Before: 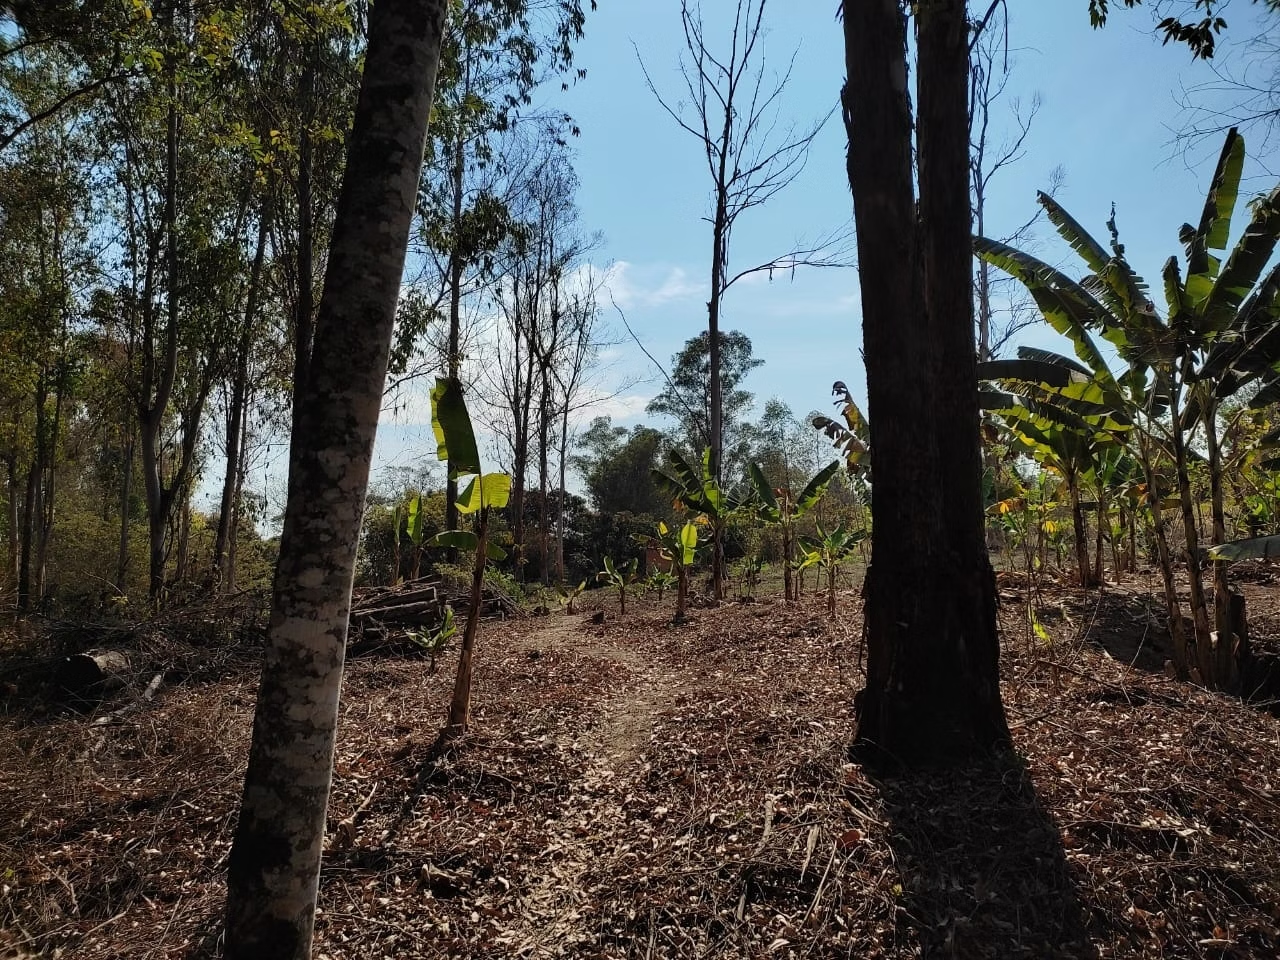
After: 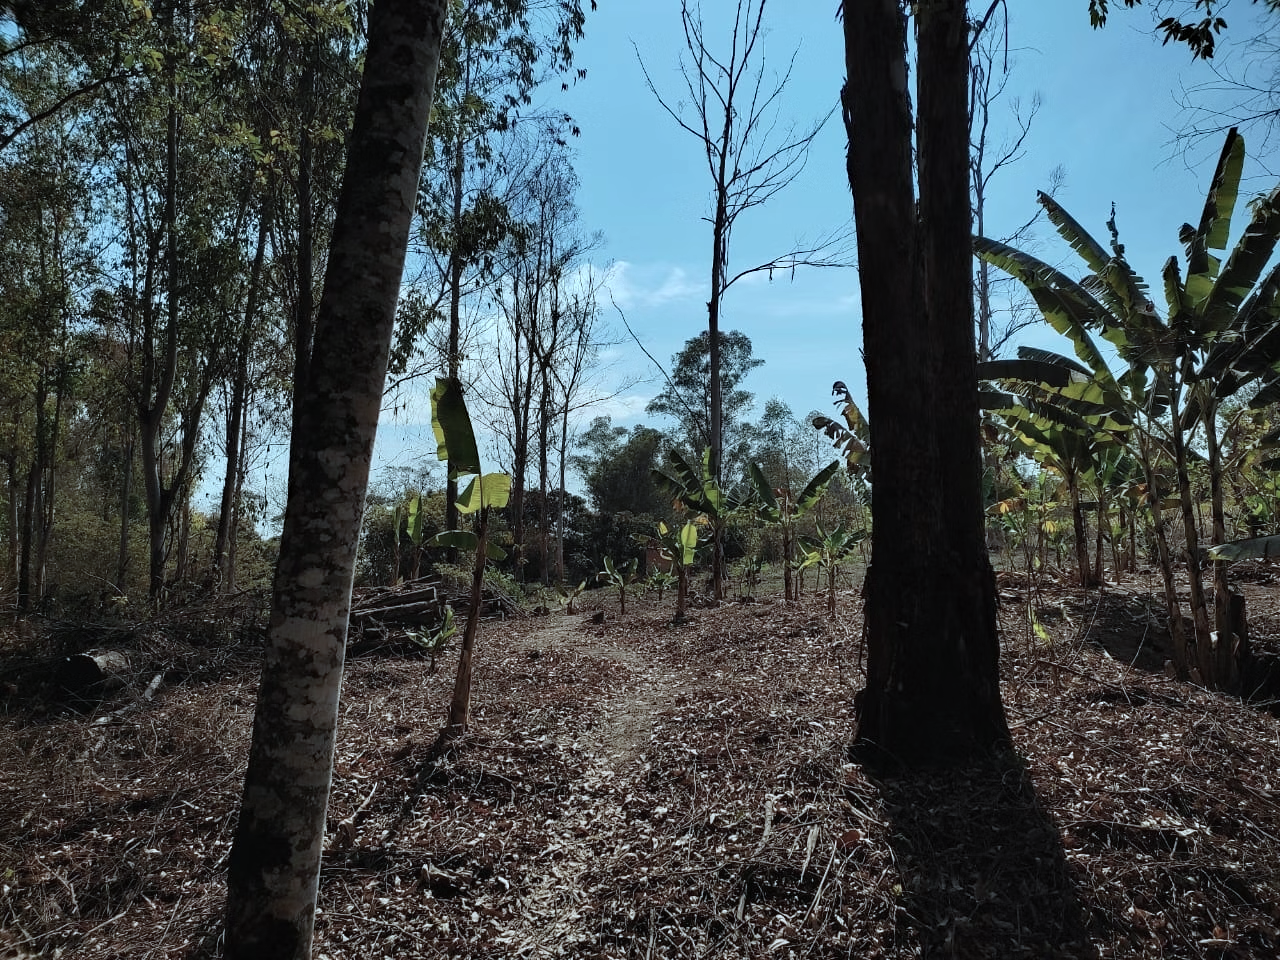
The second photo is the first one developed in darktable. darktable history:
haze removal: compatibility mode true, adaptive false
color correction: highlights a* -12.38, highlights b* -17.77, saturation 0.705
local contrast: mode bilateral grid, contrast 99, coarseness 99, detail 91%, midtone range 0.2
